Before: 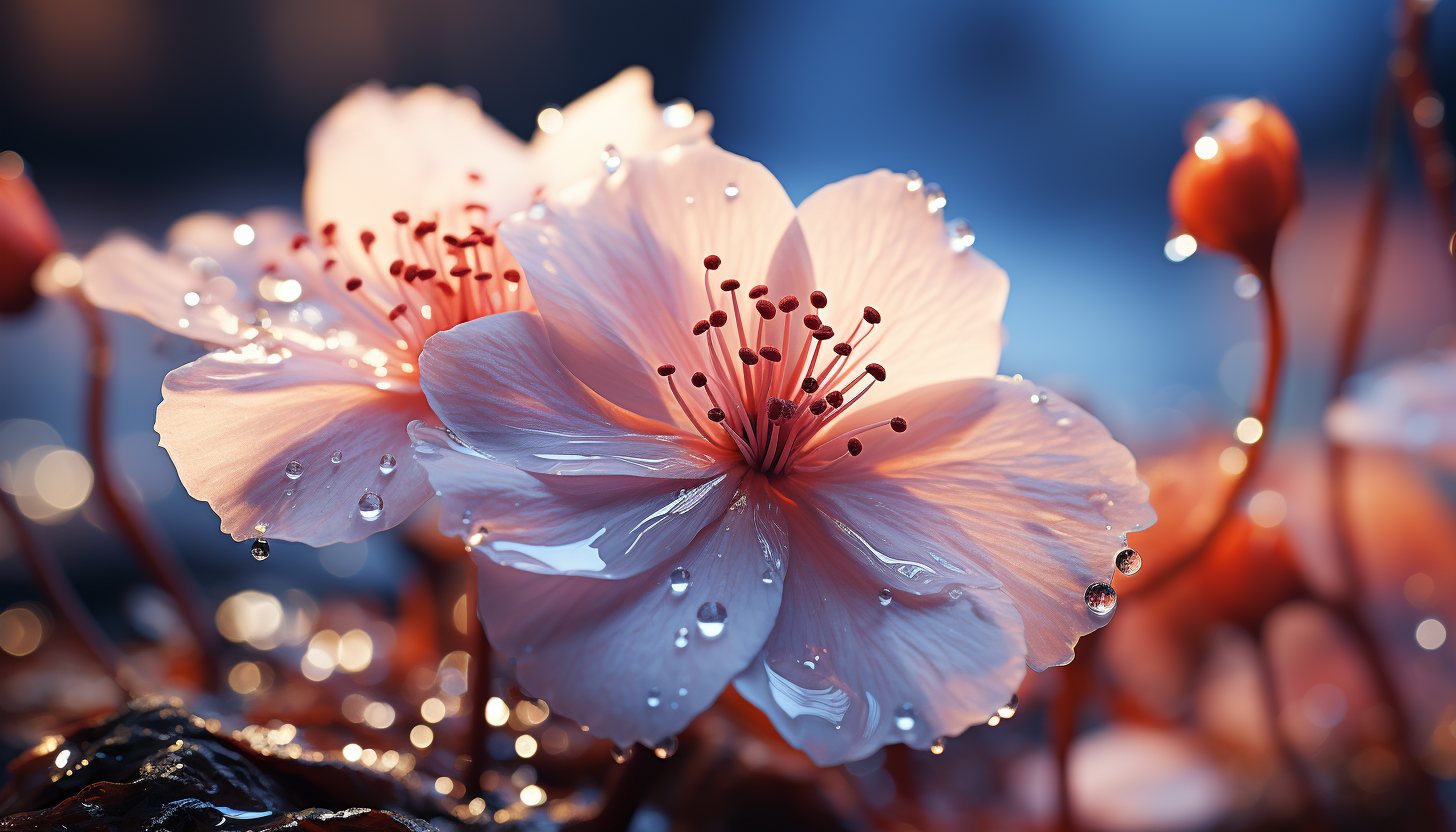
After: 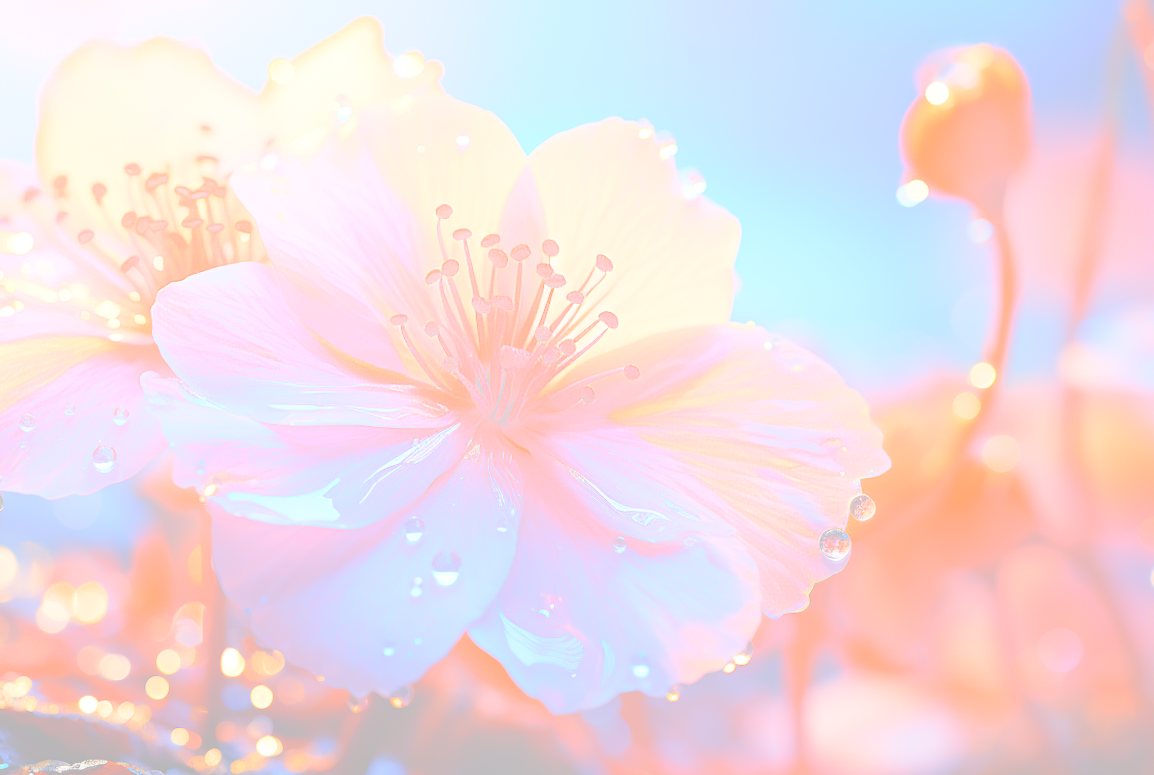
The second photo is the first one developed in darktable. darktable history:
crop and rotate: left 17.959%, top 5.771%, right 1.742%
rotate and perspective: rotation -0.45°, automatic cropping original format, crop left 0.008, crop right 0.992, crop top 0.012, crop bottom 0.988
white balance: emerald 1
bloom: size 70%, threshold 25%, strength 70%
